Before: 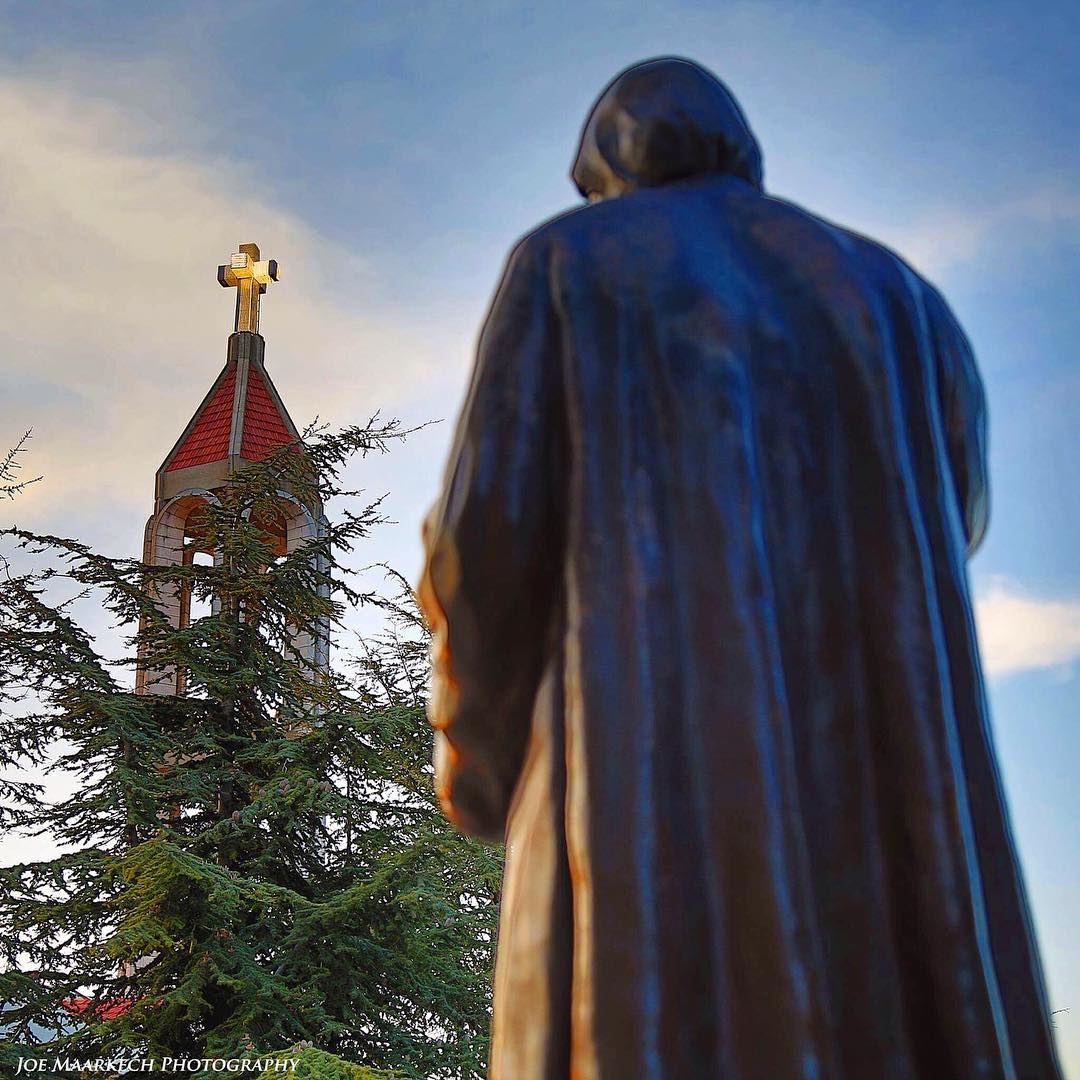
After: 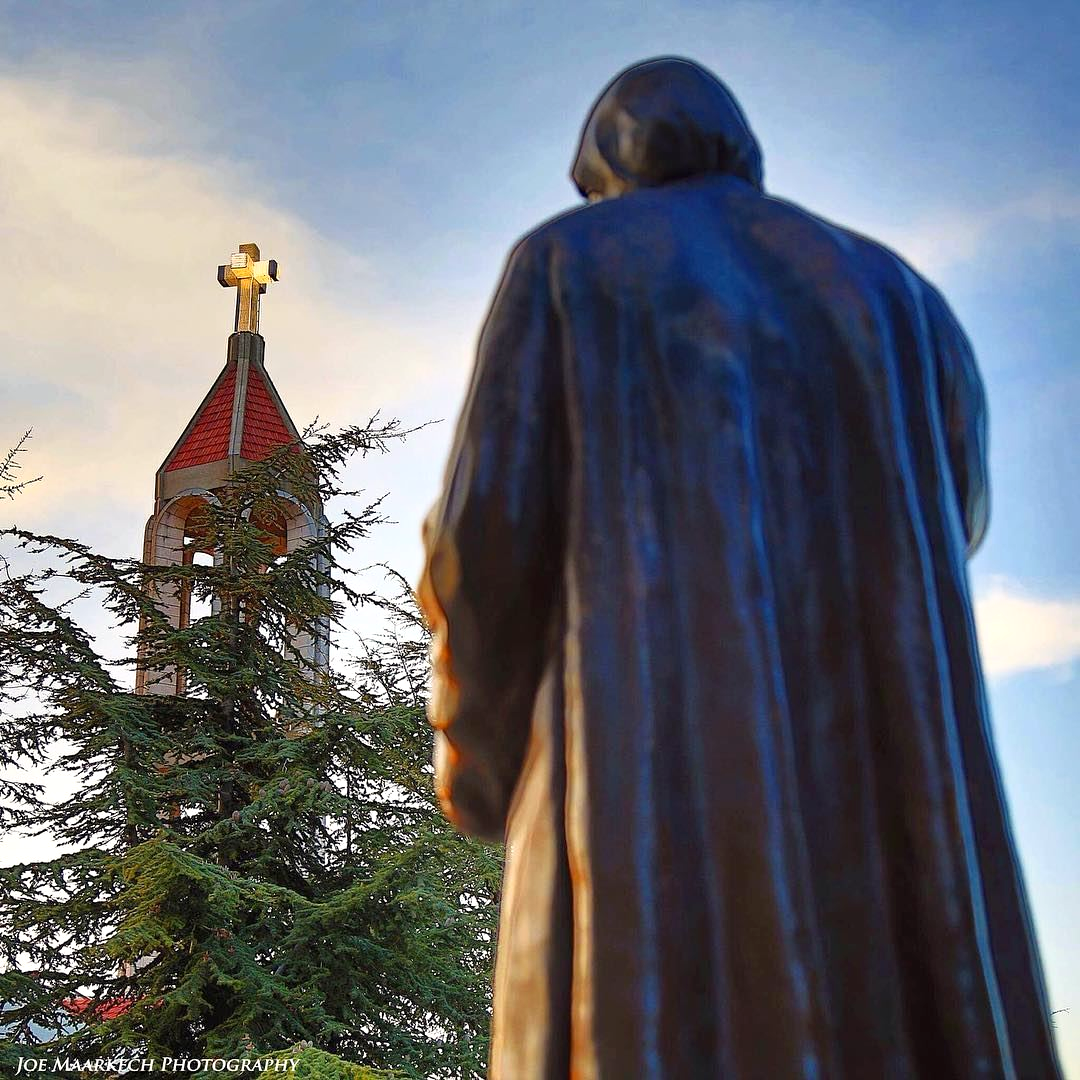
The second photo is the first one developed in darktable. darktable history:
shadows and highlights: shadows -1.84, highlights 40.39
exposure: black level correction 0.001, exposure 0.191 EV, compensate highlight preservation false
color correction: highlights b* 2.99
